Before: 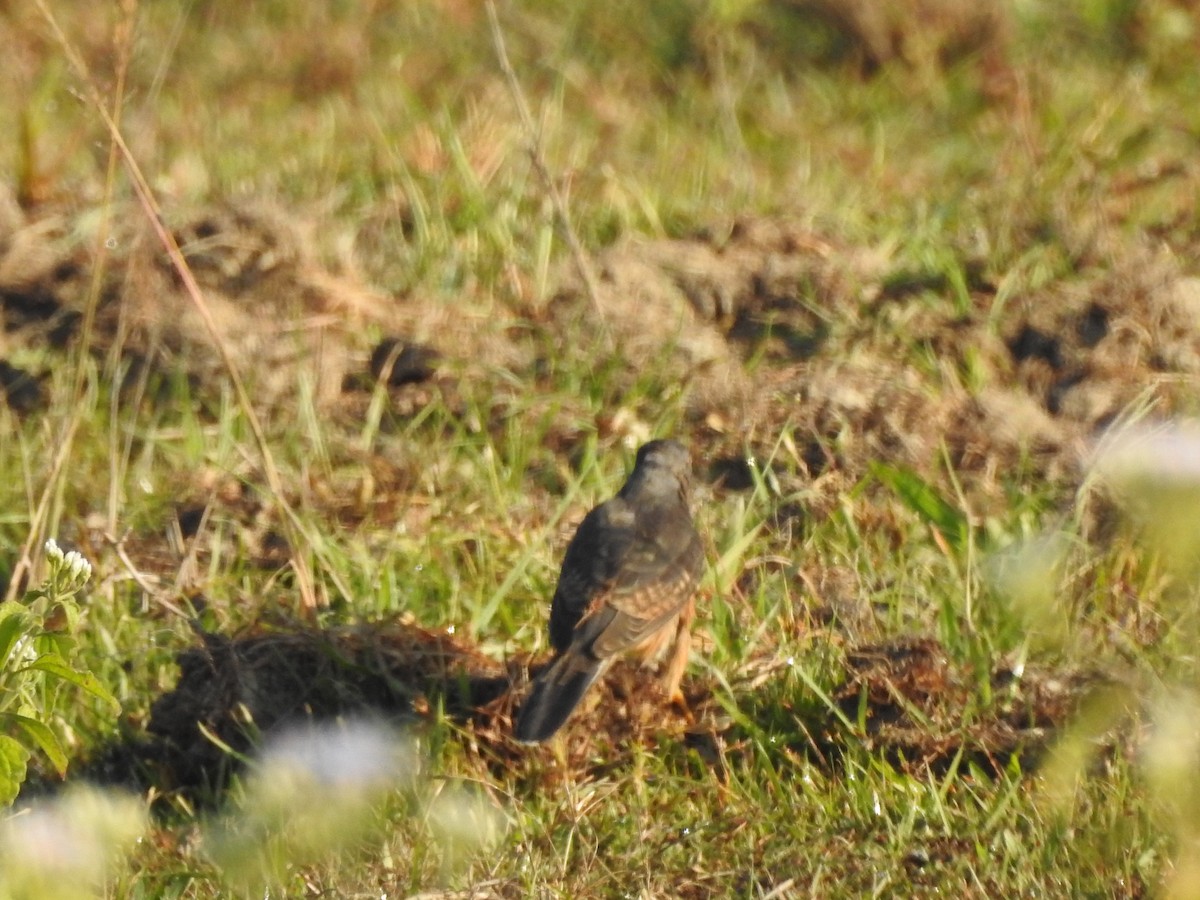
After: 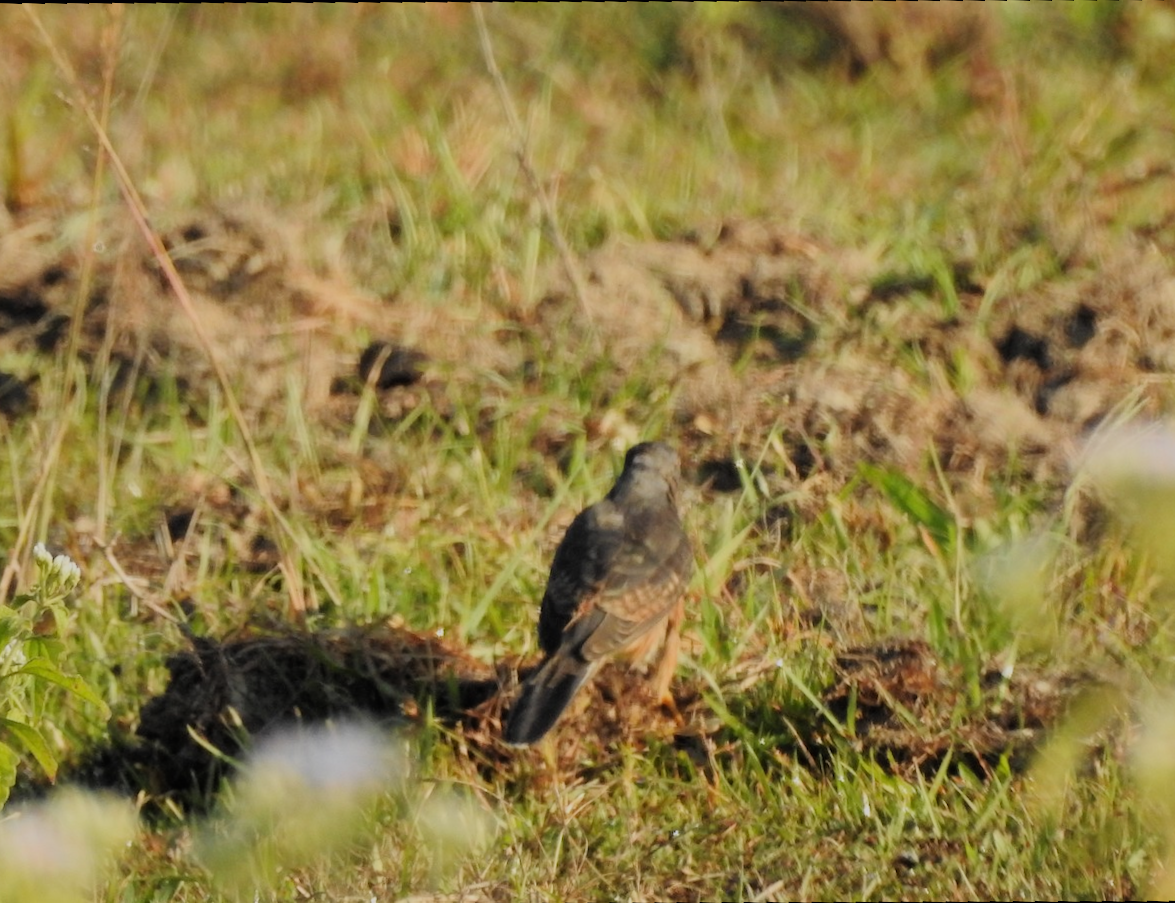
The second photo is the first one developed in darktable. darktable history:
crop and rotate: angle -2.38°
filmic rgb: black relative exposure -7.15 EV, white relative exposure 5.36 EV, hardness 3.02, color science v6 (2022)
rotate and perspective: rotation -2.56°, automatic cropping off
